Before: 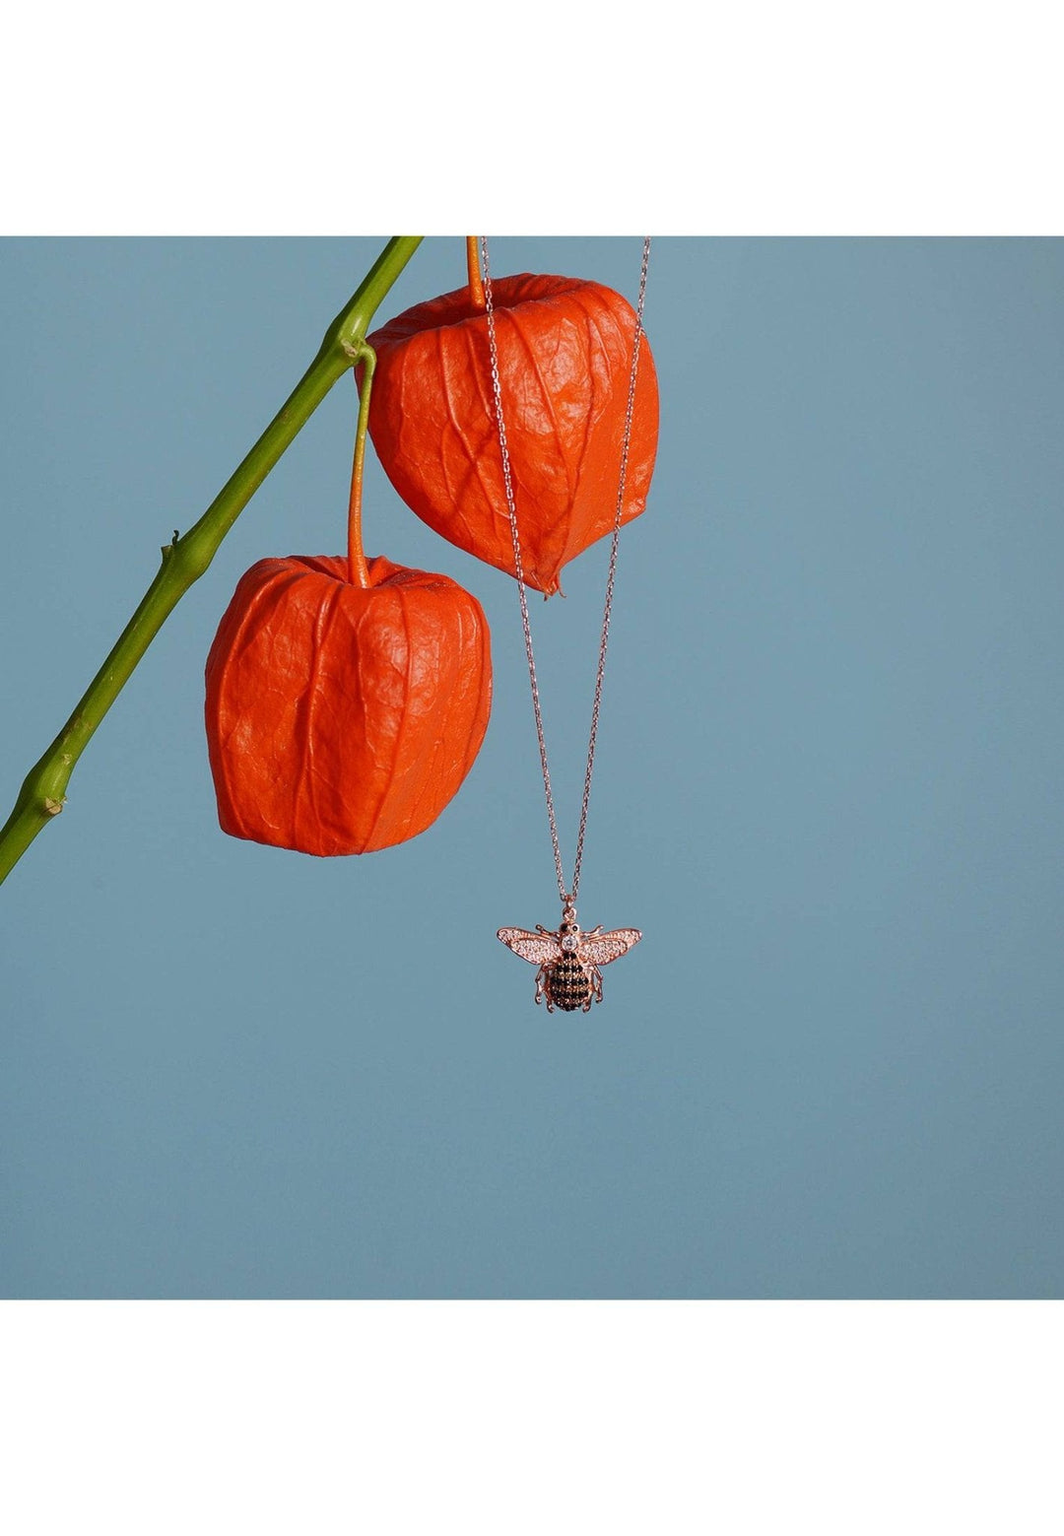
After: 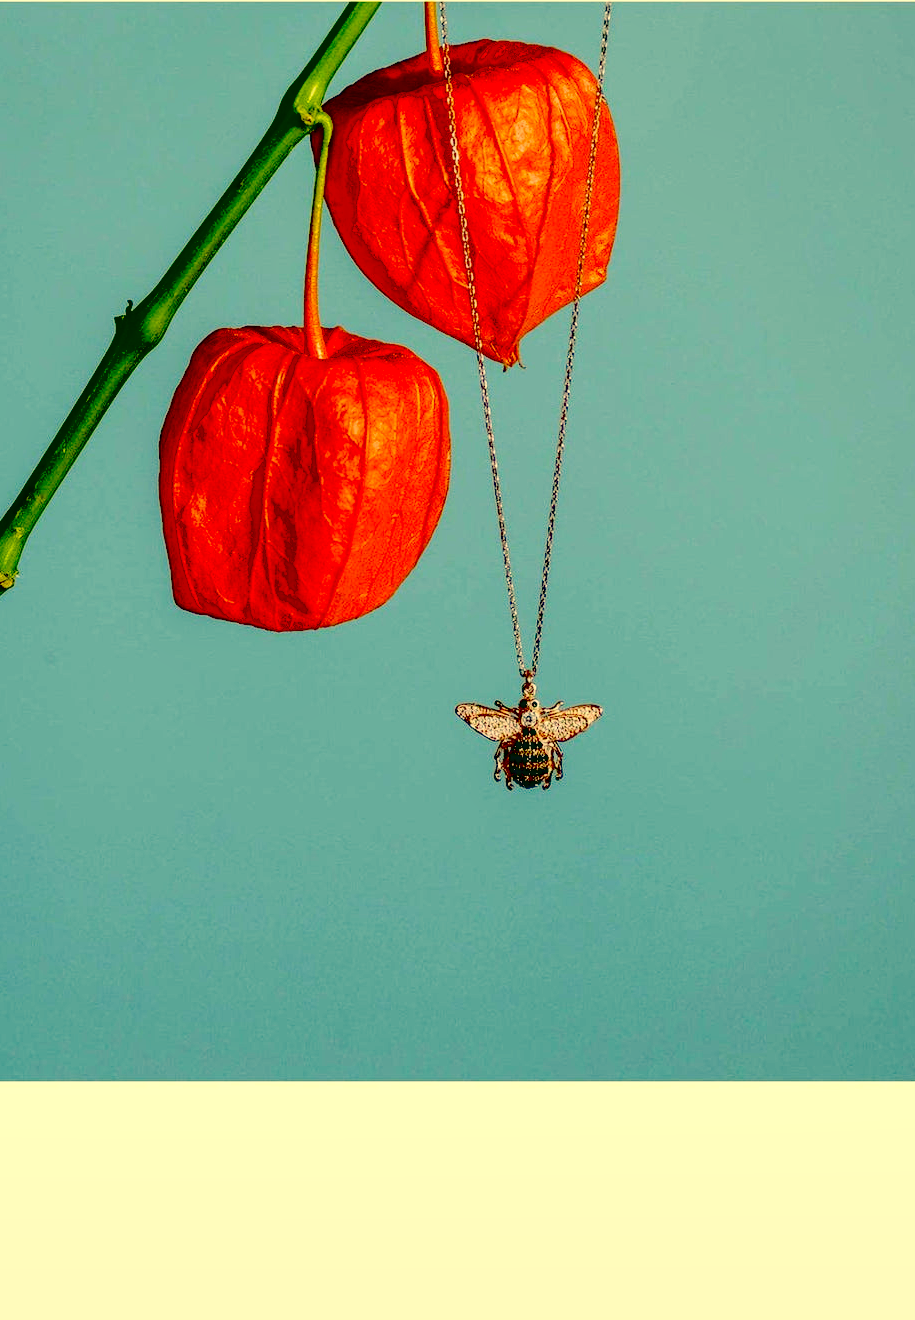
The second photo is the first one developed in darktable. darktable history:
contrast brightness saturation: contrast 0.102, brightness 0.318, saturation 0.143
exposure: black level correction 0.099, exposure -0.093 EV, compensate highlight preservation false
crop and rotate: left 4.585%, top 15.269%, right 10.645%
color correction: highlights a* 2.08, highlights b* 34.31, shadows a* -36.05, shadows b* -5.53
tone equalizer: on, module defaults
local contrast: detail 130%
